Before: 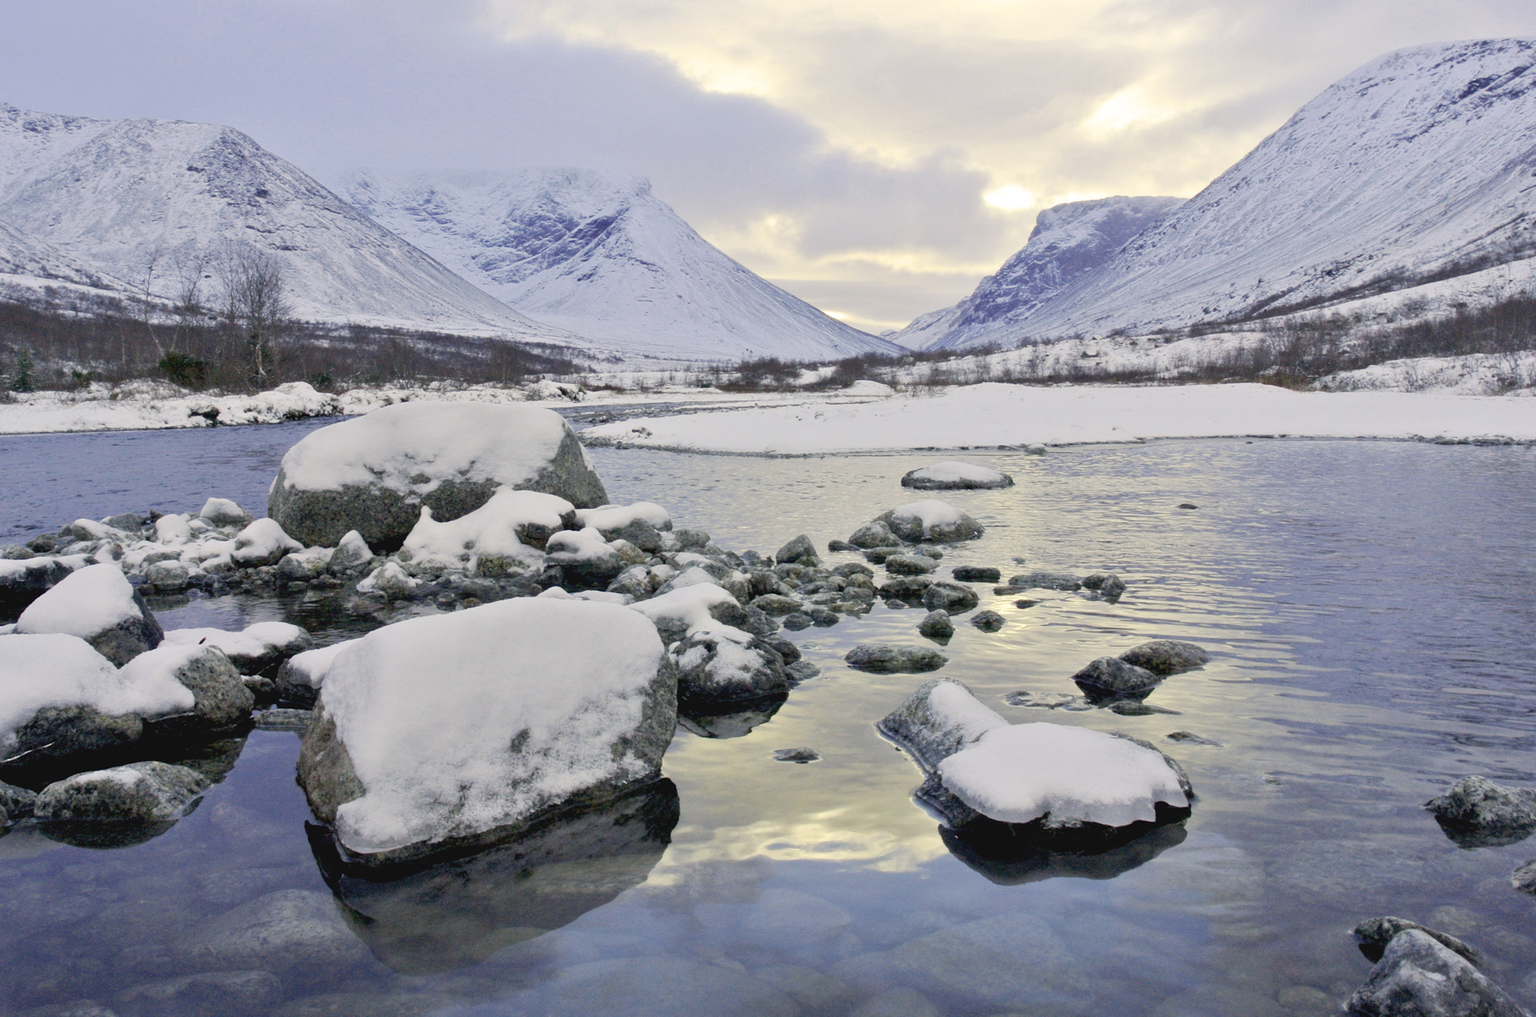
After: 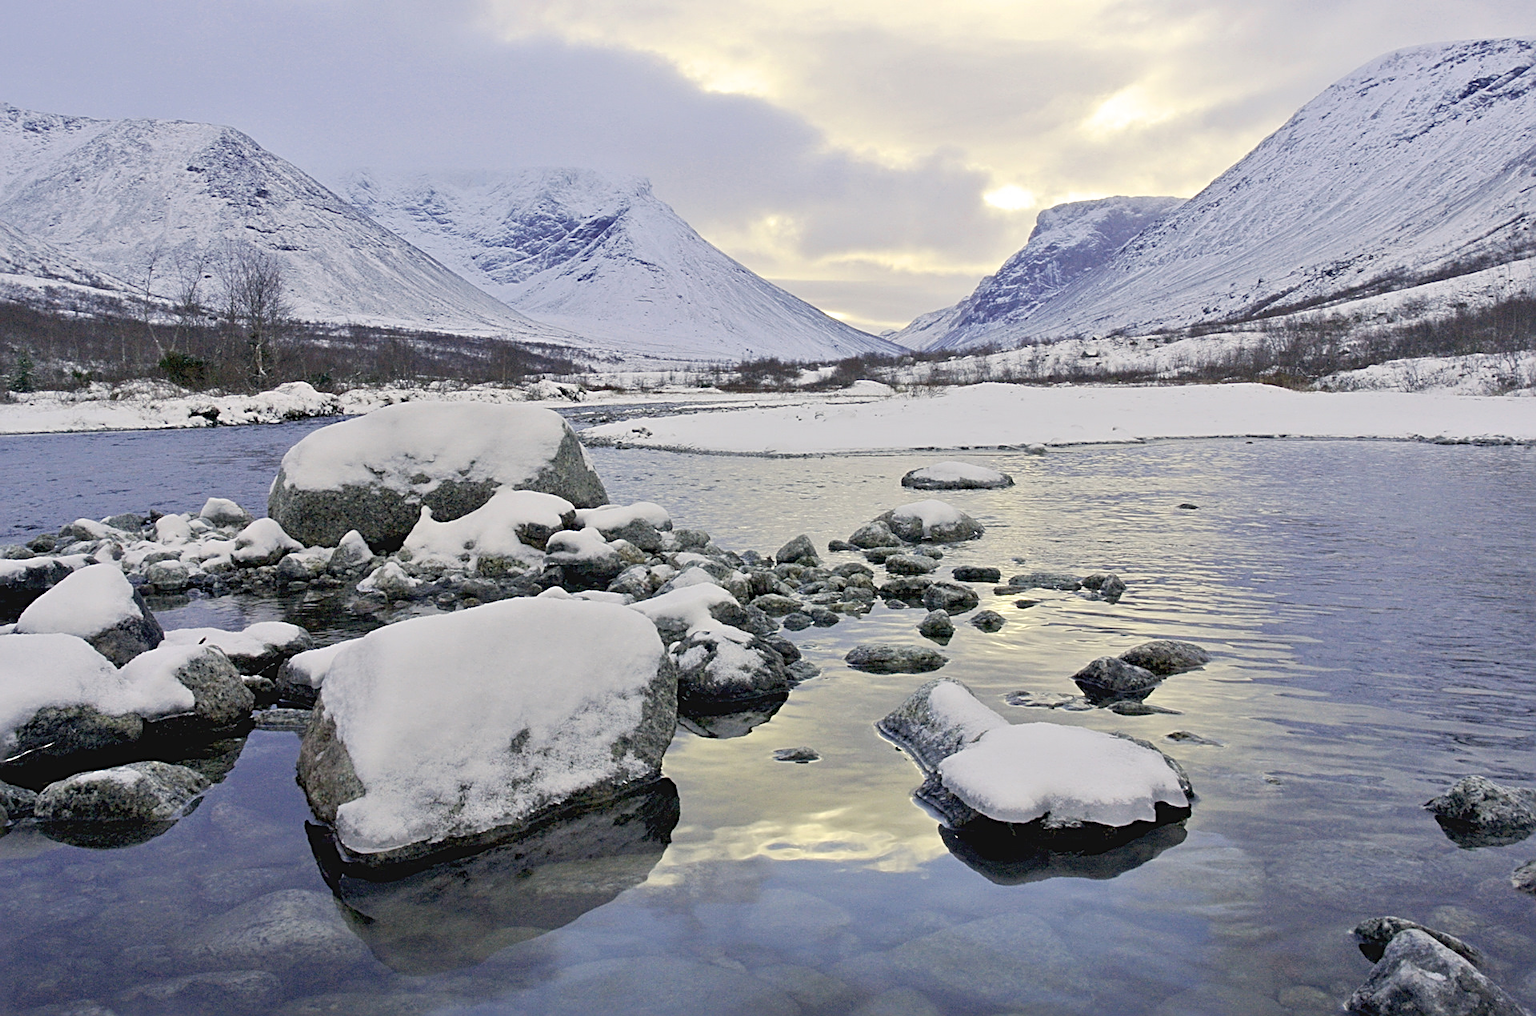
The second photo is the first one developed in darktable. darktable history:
sharpen: radius 2.547, amount 0.644
